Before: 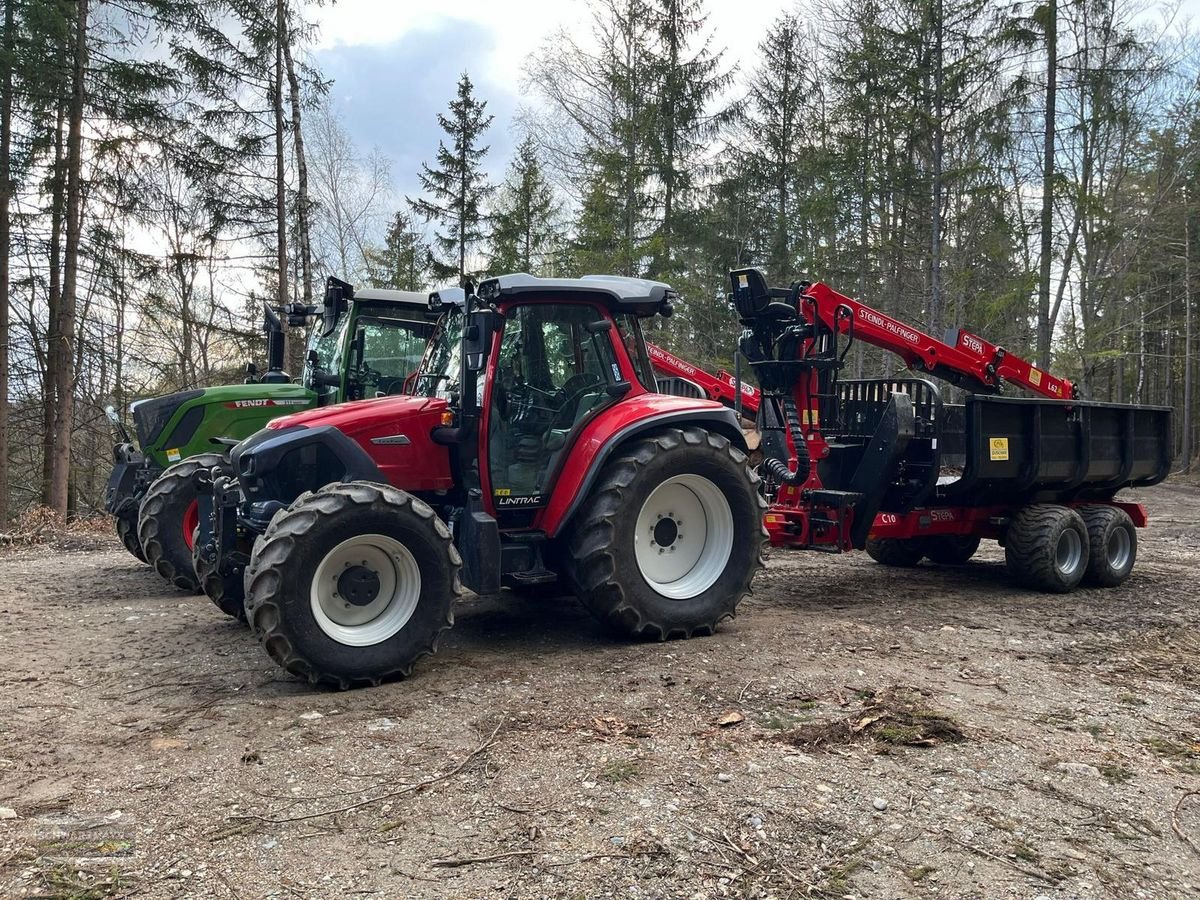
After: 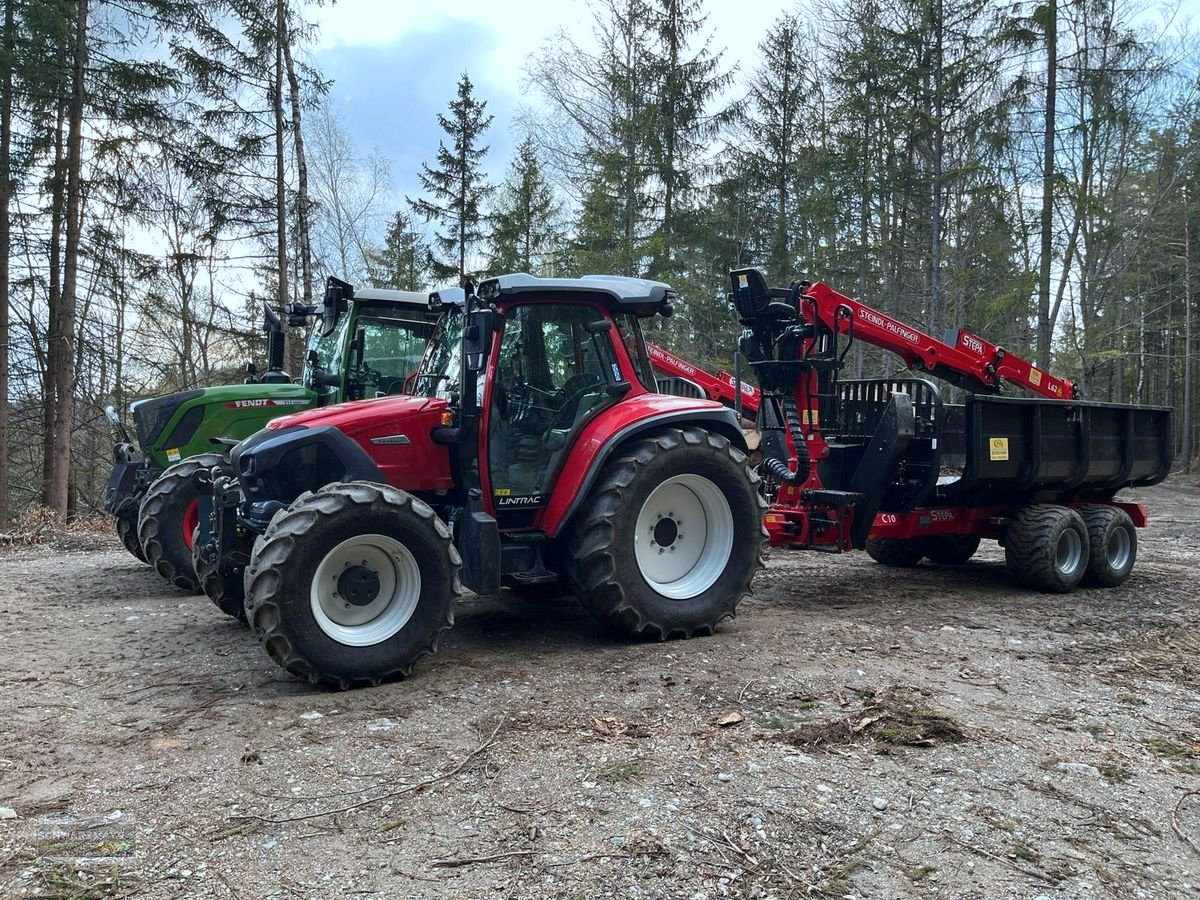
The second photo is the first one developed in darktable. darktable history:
color correction: highlights a* -4.17, highlights b* -10.78
